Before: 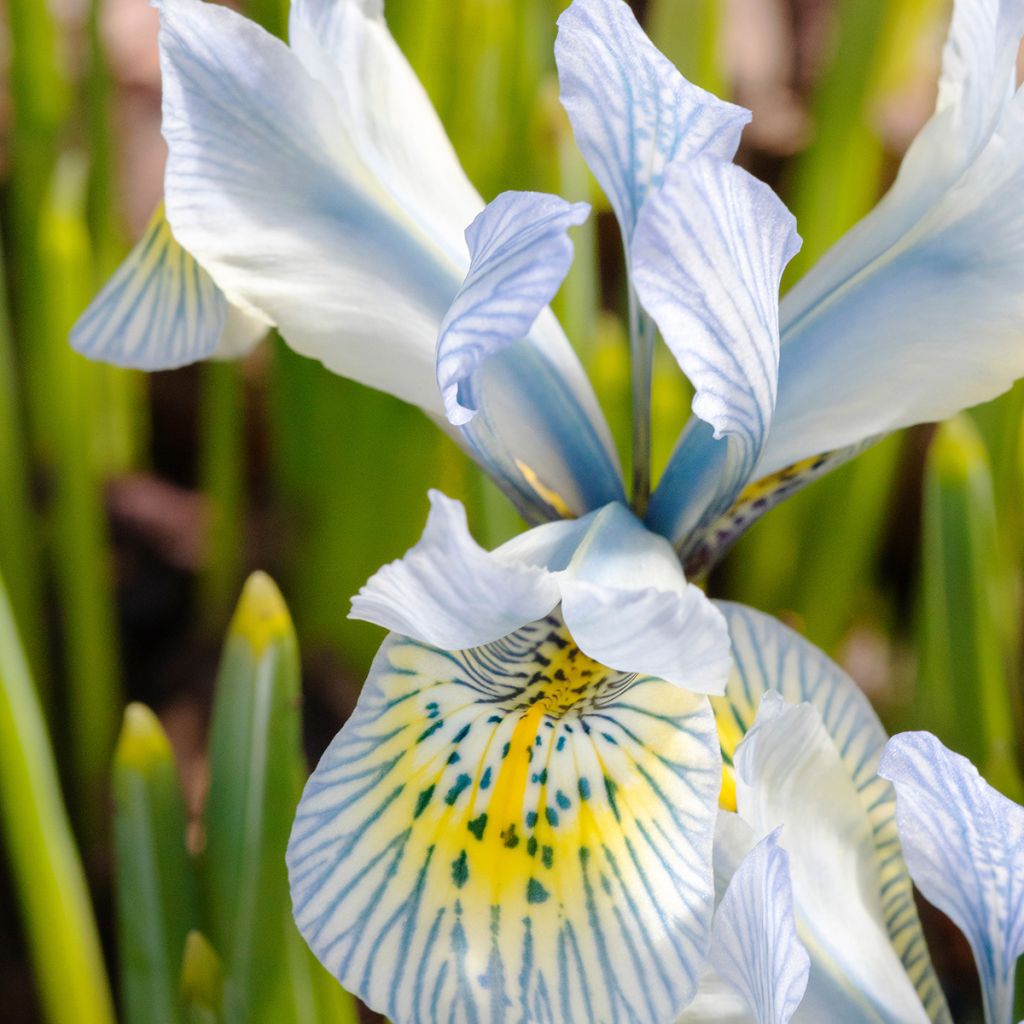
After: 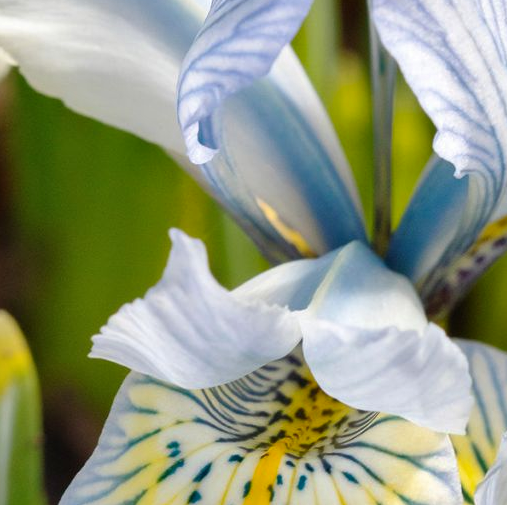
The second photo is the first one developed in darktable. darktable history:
shadows and highlights: soften with gaussian
crop: left 25.313%, top 25.49%, right 25.137%, bottom 25.114%
